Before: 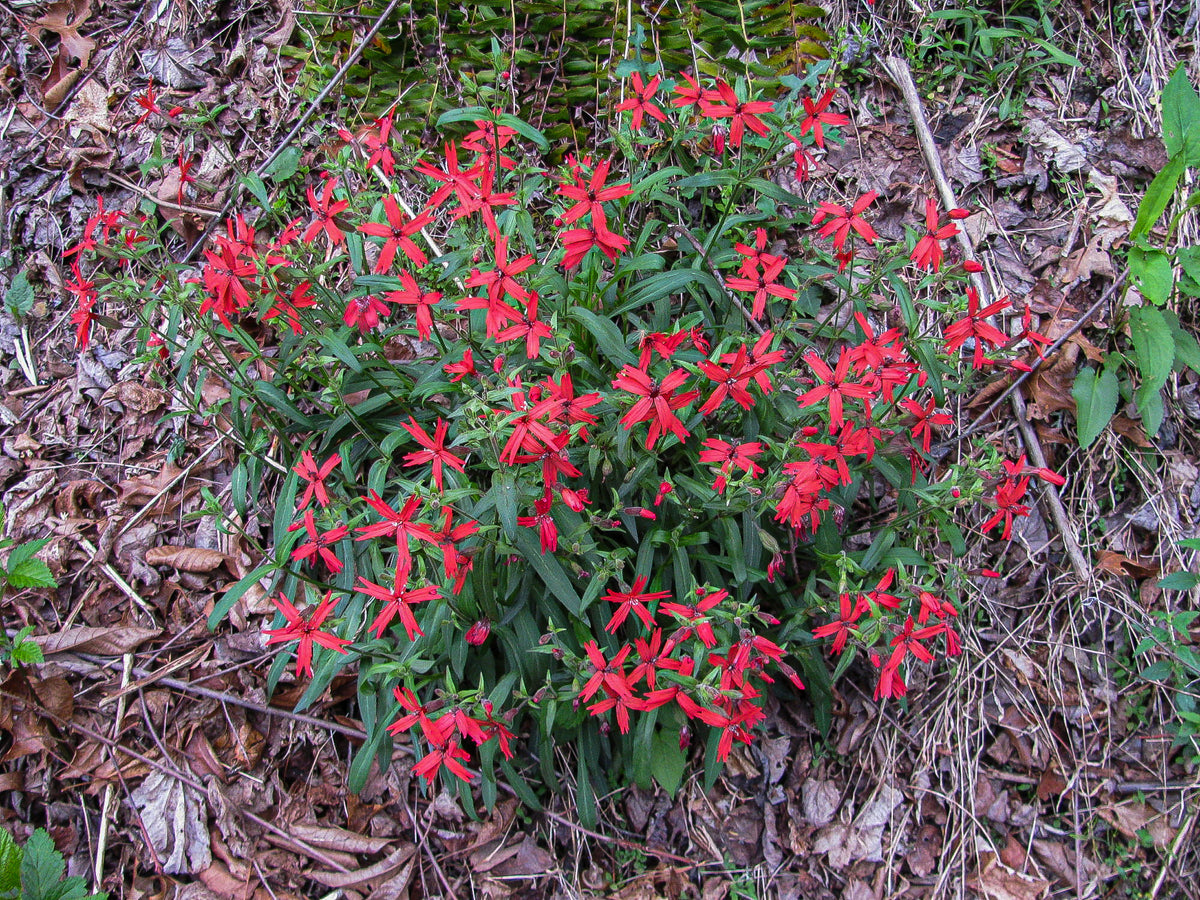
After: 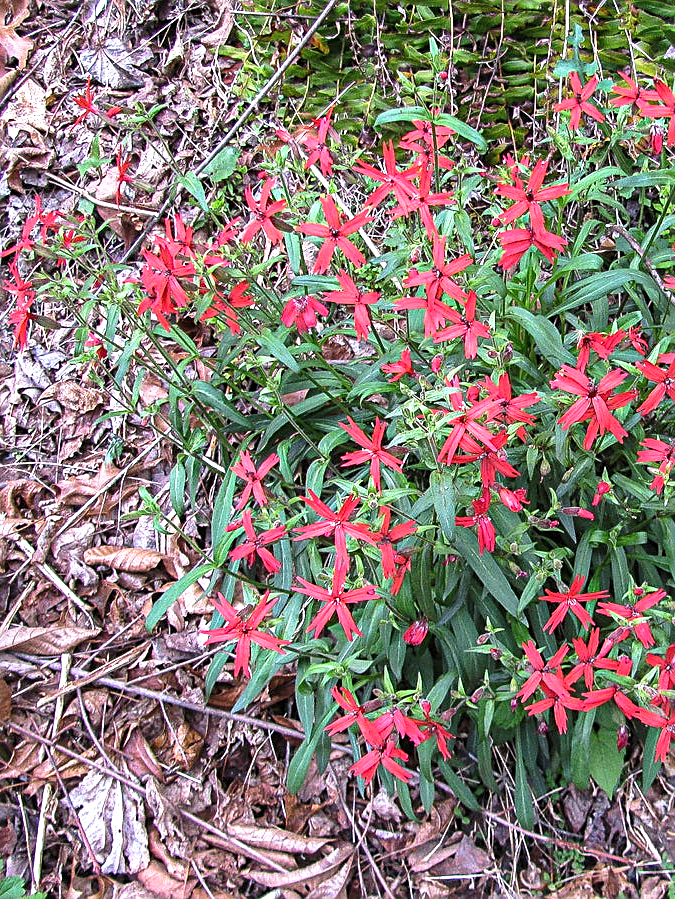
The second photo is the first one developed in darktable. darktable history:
shadows and highlights: radius 46.87, white point adjustment 6.78, compress 79.31%, soften with gaussian
exposure: black level correction 0, exposure 0.69 EV, compensate exposure bias true, compensate highlight preservation false
levels: levels [0, 0.498, 1]
sharpen: on, module defaults
crop: left 5.222%, right 38.459%
